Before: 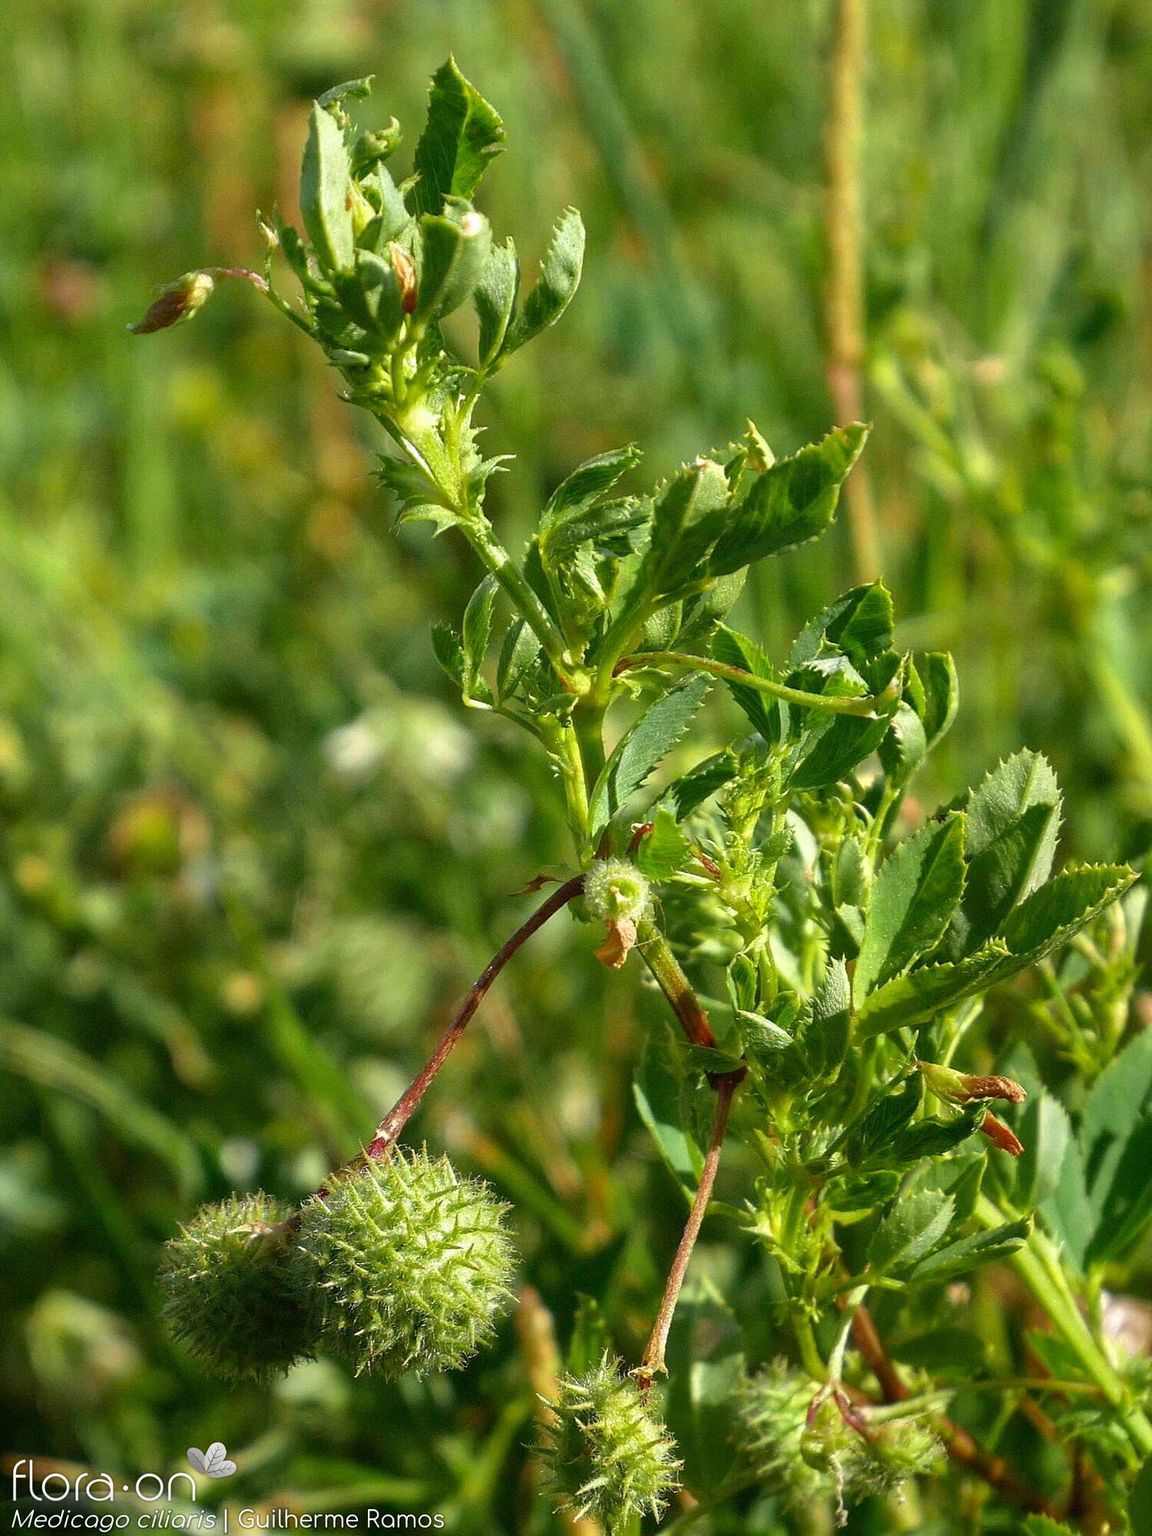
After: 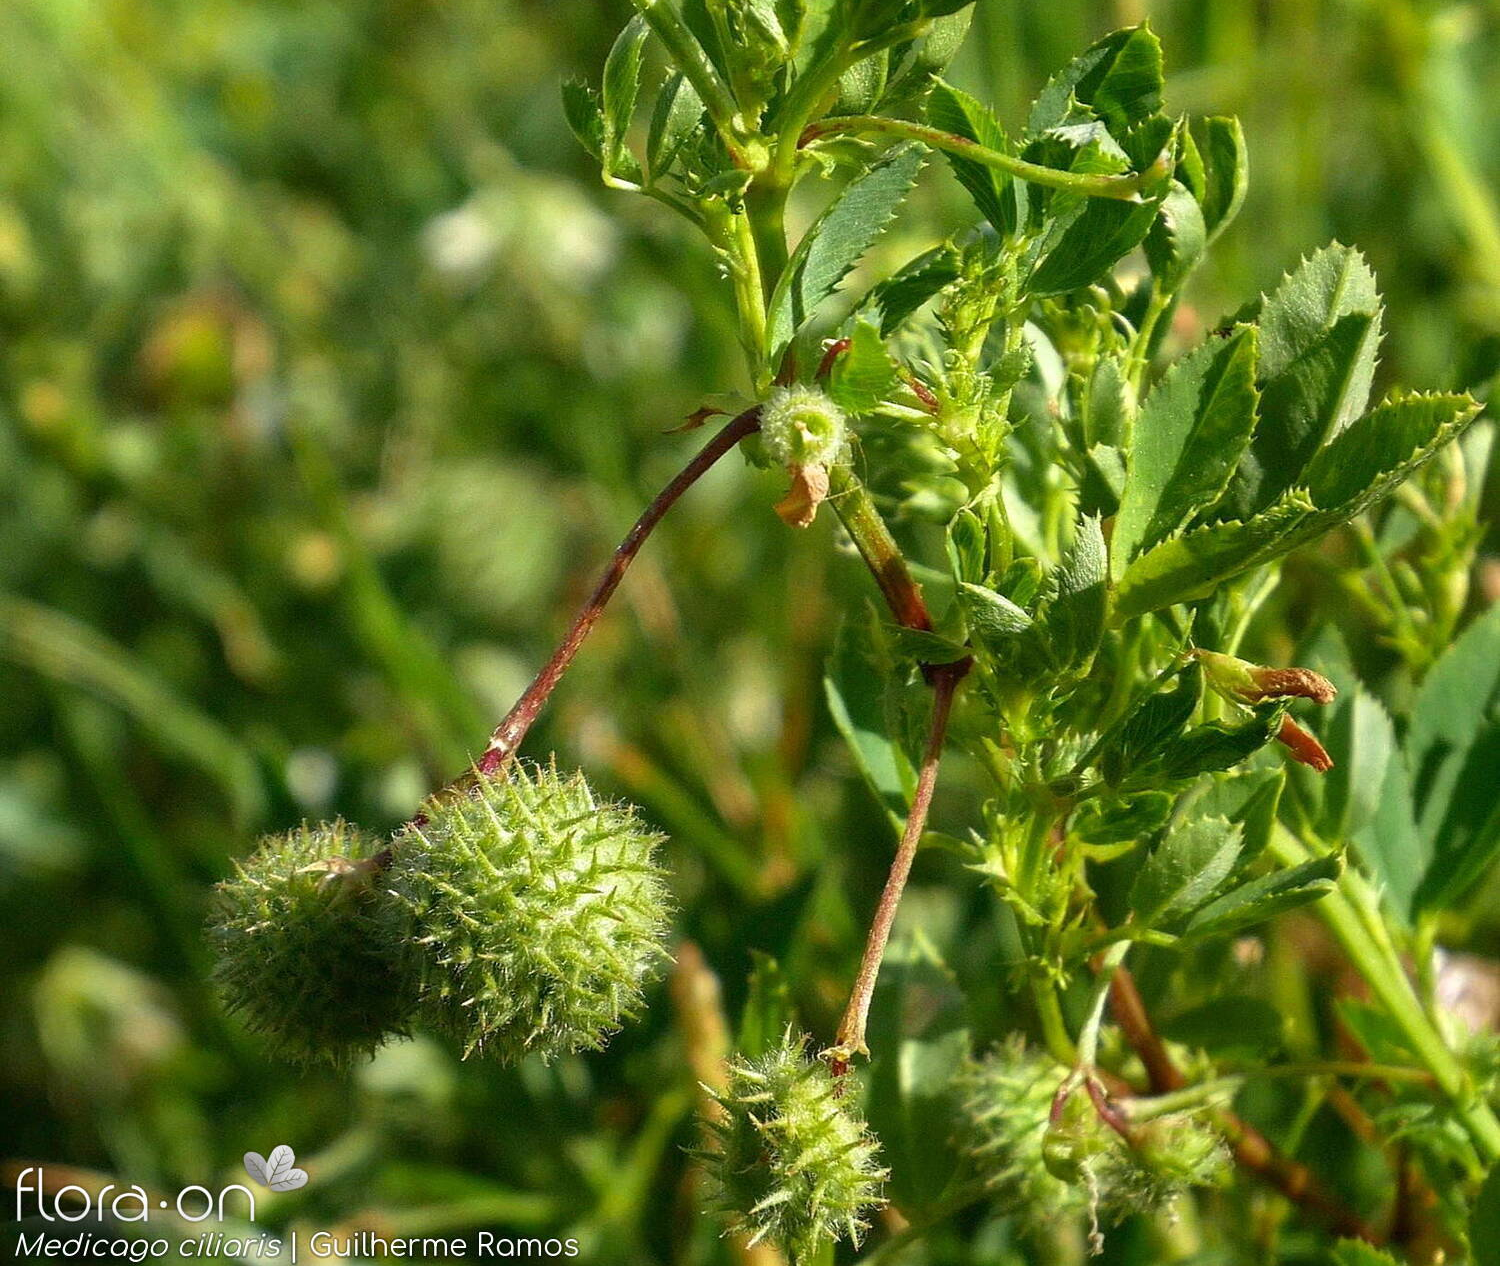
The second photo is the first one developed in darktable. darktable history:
crop and rotate: top 36.688%
